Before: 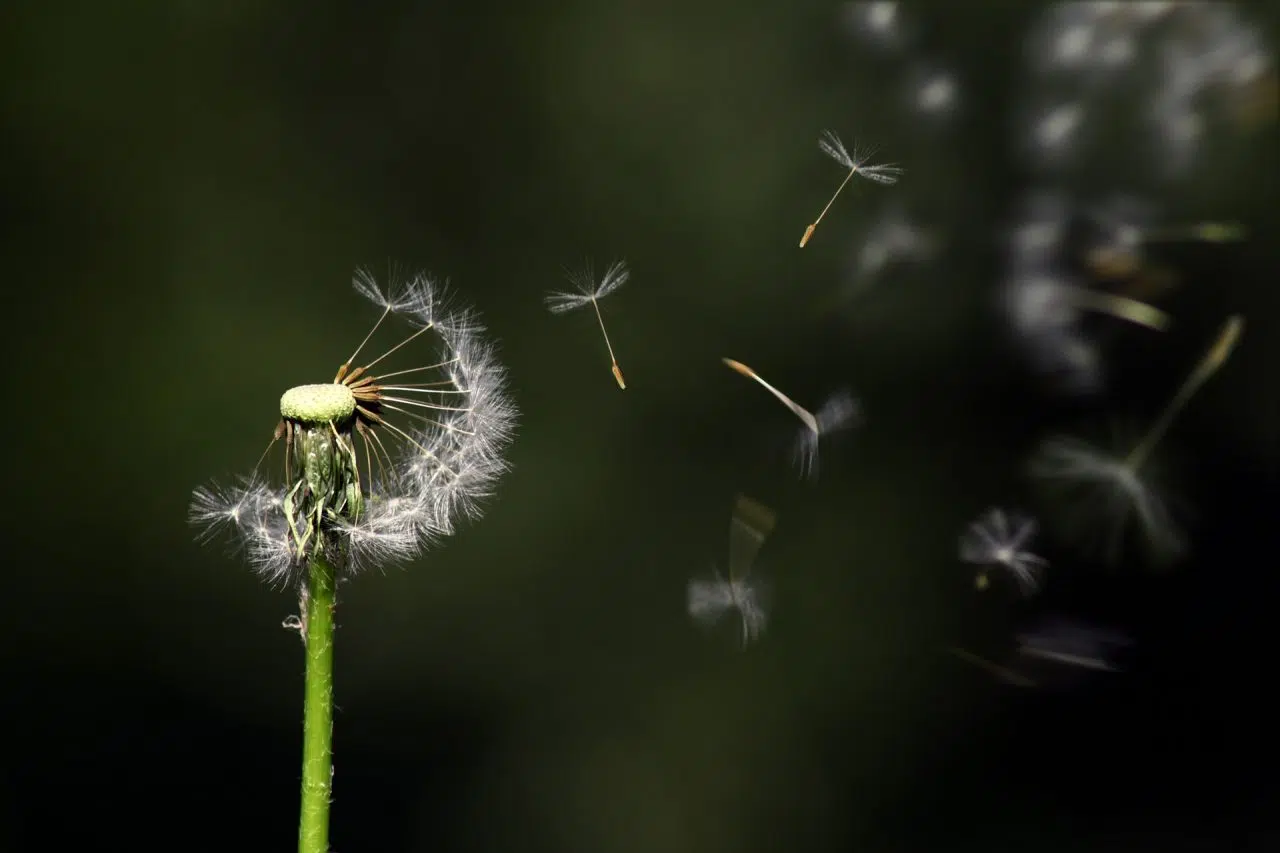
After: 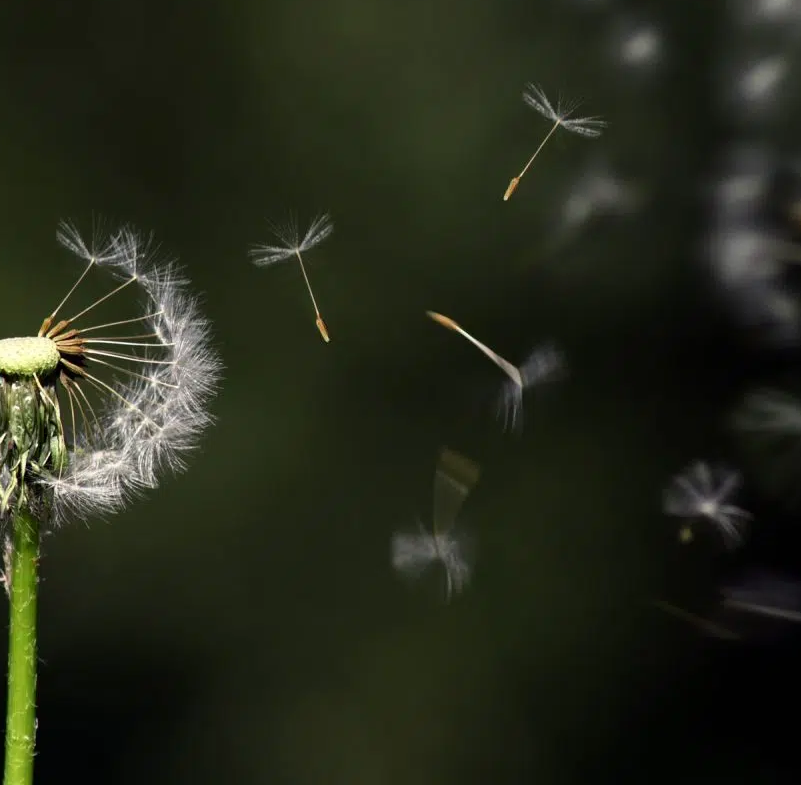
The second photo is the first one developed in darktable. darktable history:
crop and rotate: left 23.169%, top 5.628%, right 14.203%, bottom 2.266%
